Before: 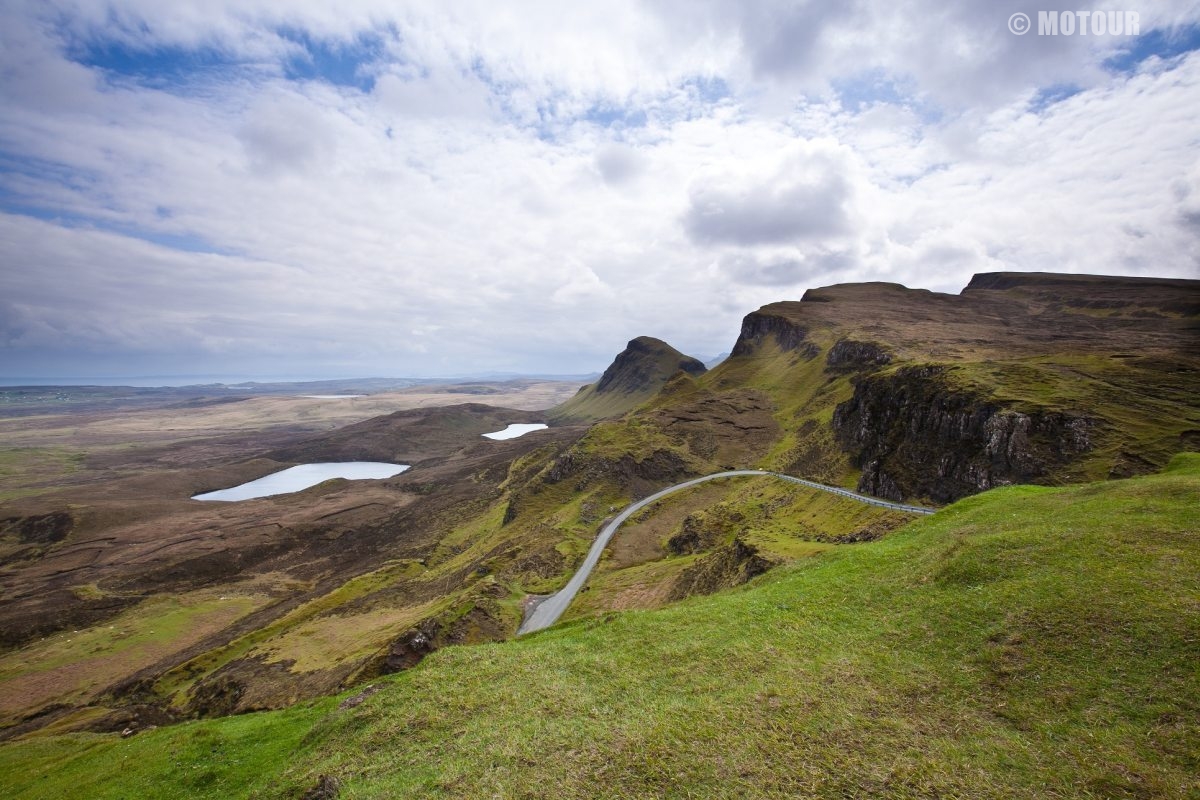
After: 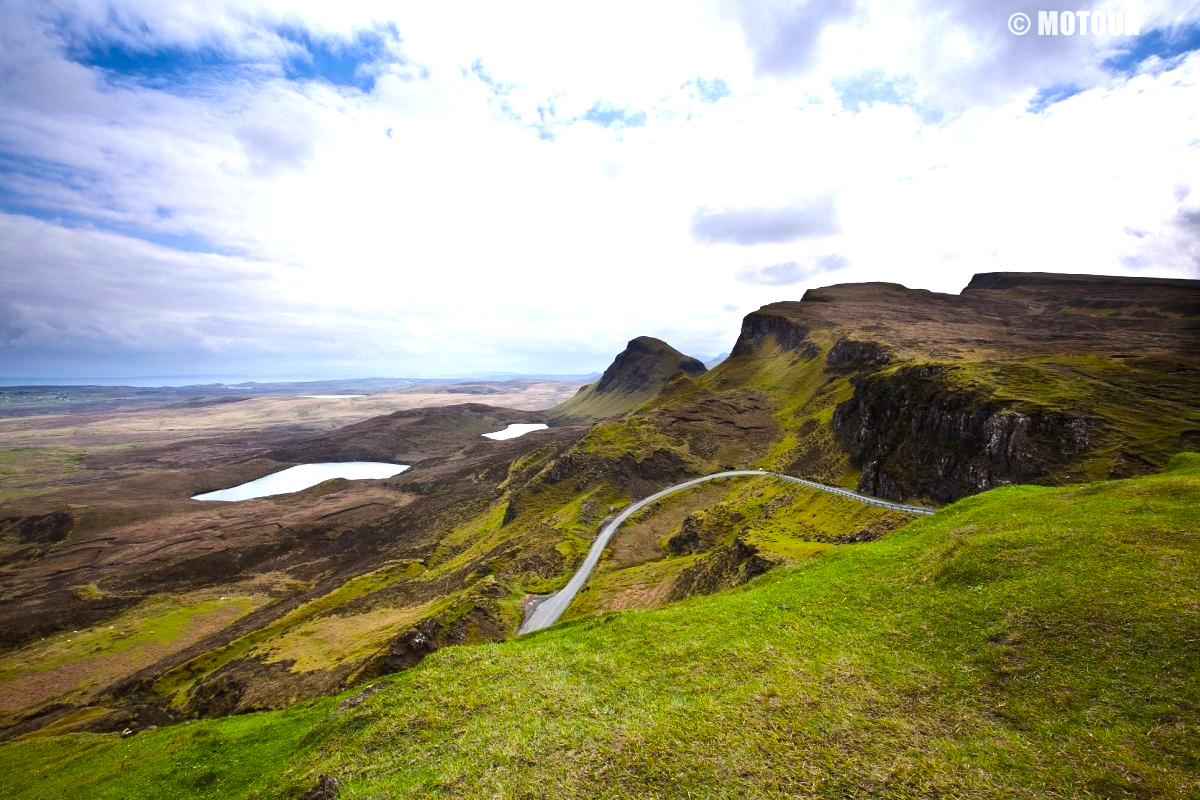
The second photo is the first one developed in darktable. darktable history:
color balance rgb: perceptual saturation grading › global saturation 19.856%, perceptual brilliance grading › highlights 19.309%, perceptual brilliance grading › mid-tones 20.157%, perceptual brilliance grading › shadows -20.228%, global vibrance 20%
